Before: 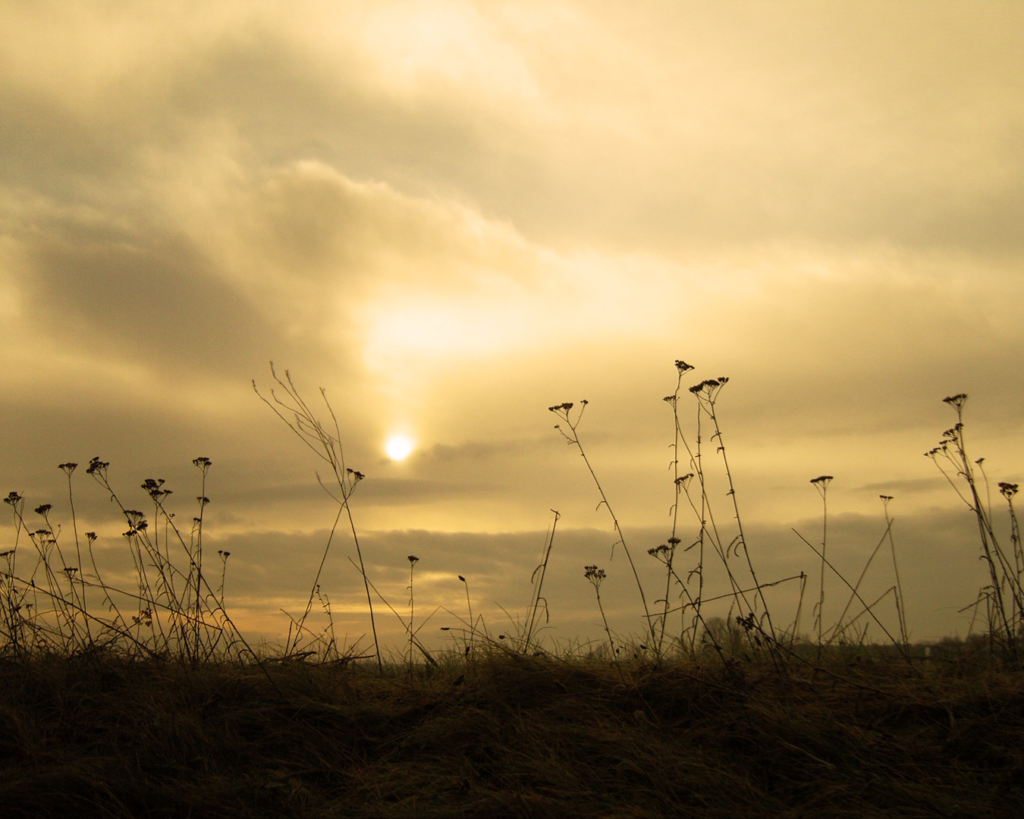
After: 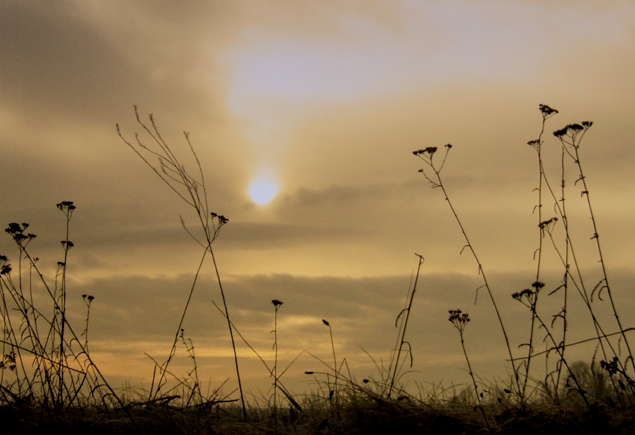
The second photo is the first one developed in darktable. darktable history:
local contrast: on, module defaults
crop: left 13.312%, top 31.28%, right 24.627%, bottom 15.582%
graduated density: hue 238.83°, saturation 50%
filmic rgb: black relative exposure -7.48 EV, white relative exposure 4.83 EV, hardness 3.4, color science v6 (2022)
